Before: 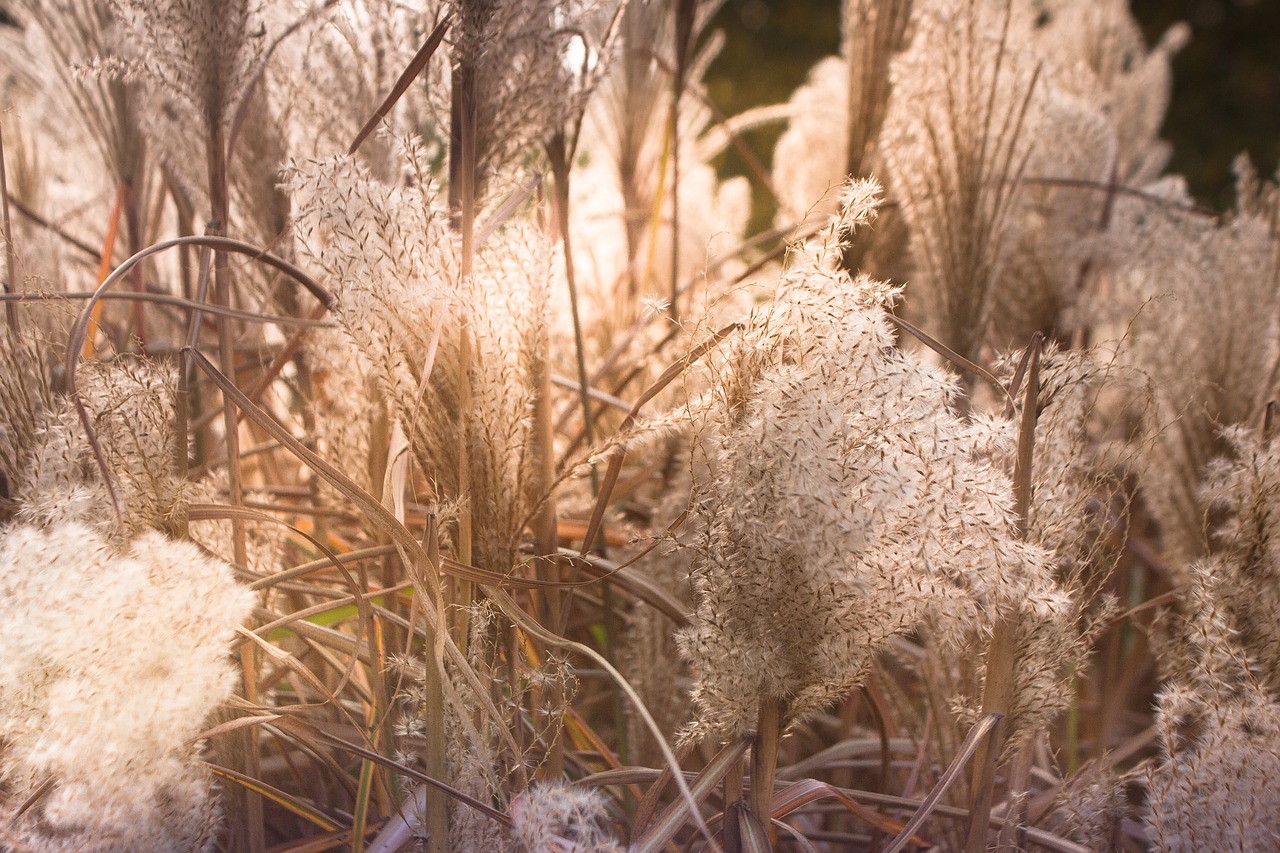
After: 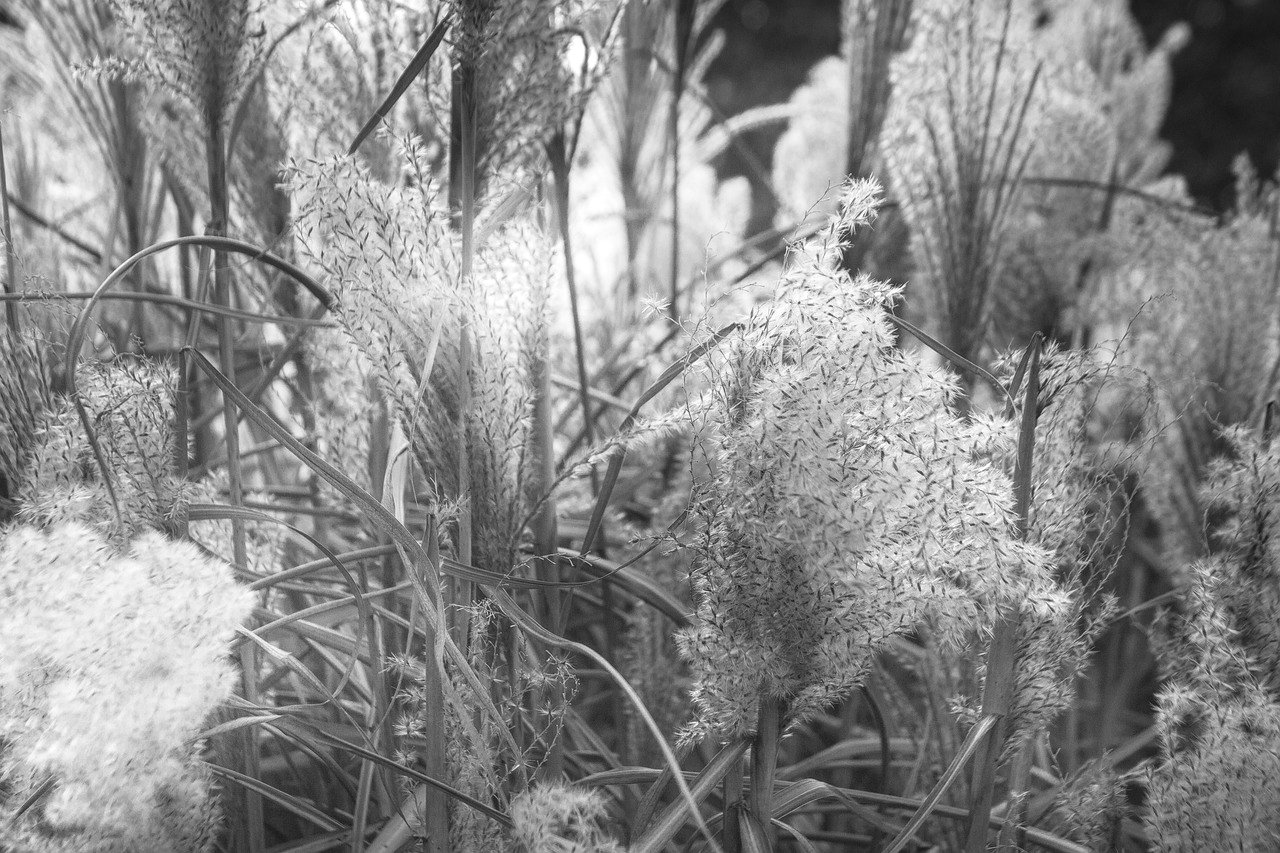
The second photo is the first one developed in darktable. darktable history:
color zones: curves: ch2 [(0, 0.5) (0.143, 0.5) (0.286, 0.489) (0.415, 0.421) (0.571, 0.5) (0.714, 0.5) (0.857, 0.5) (1, 0.5)]
local contrast: on, module defaults
monochrome: size 1
